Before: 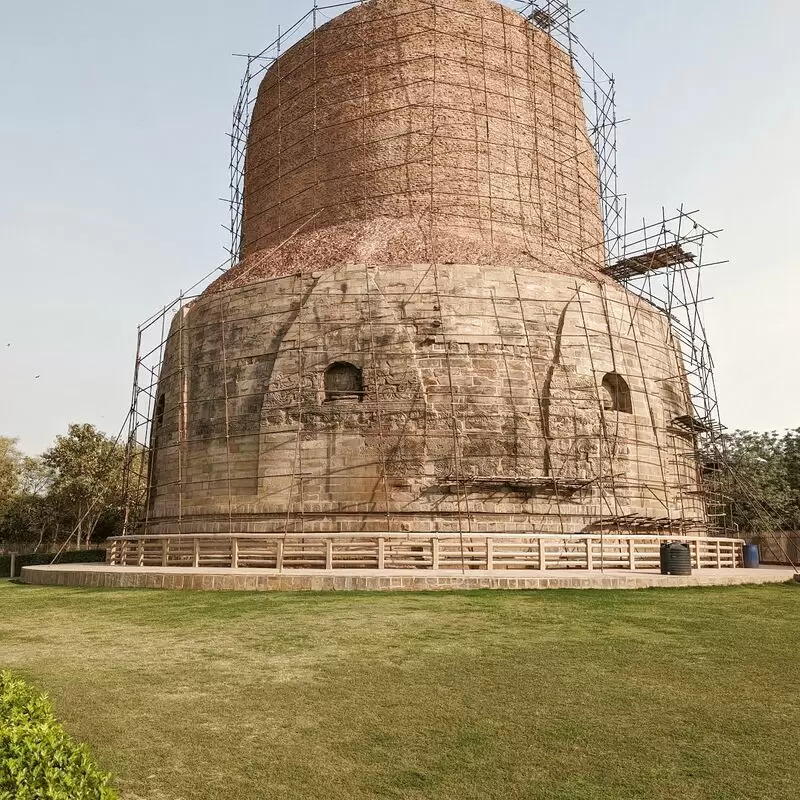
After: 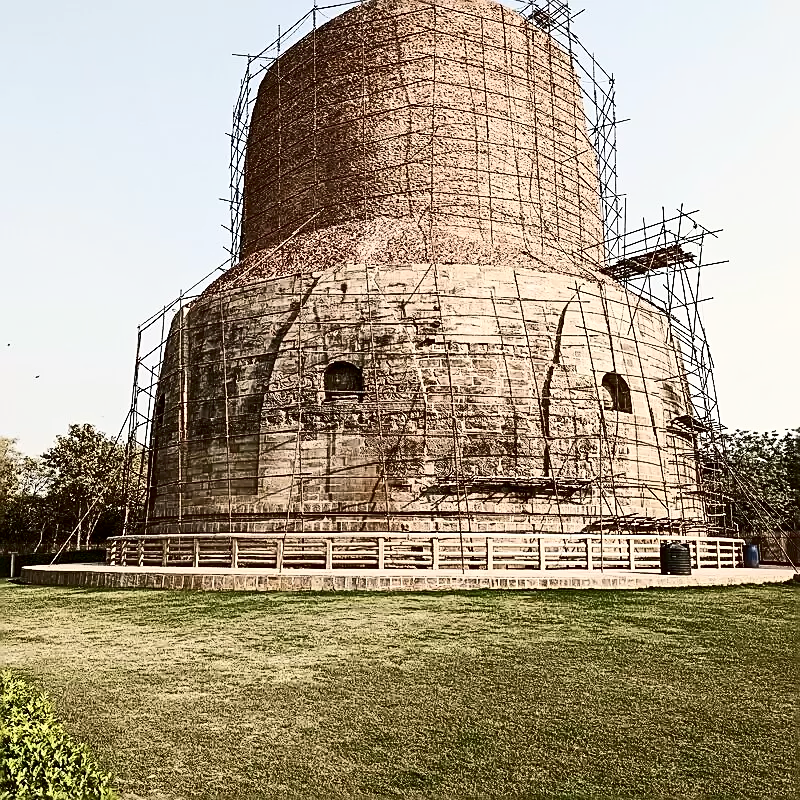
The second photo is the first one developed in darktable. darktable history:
sharpen: amount 1.009
tone equalizer: edges refinement/feathering 500, mask exposure compensation -1.57 EV, preserve details no
contrast brightness saturation: contrast 0.486, saturation -0.1
exposure: black level correction 0.001, exposure -0.123 EV, compensate highlight preservation false
